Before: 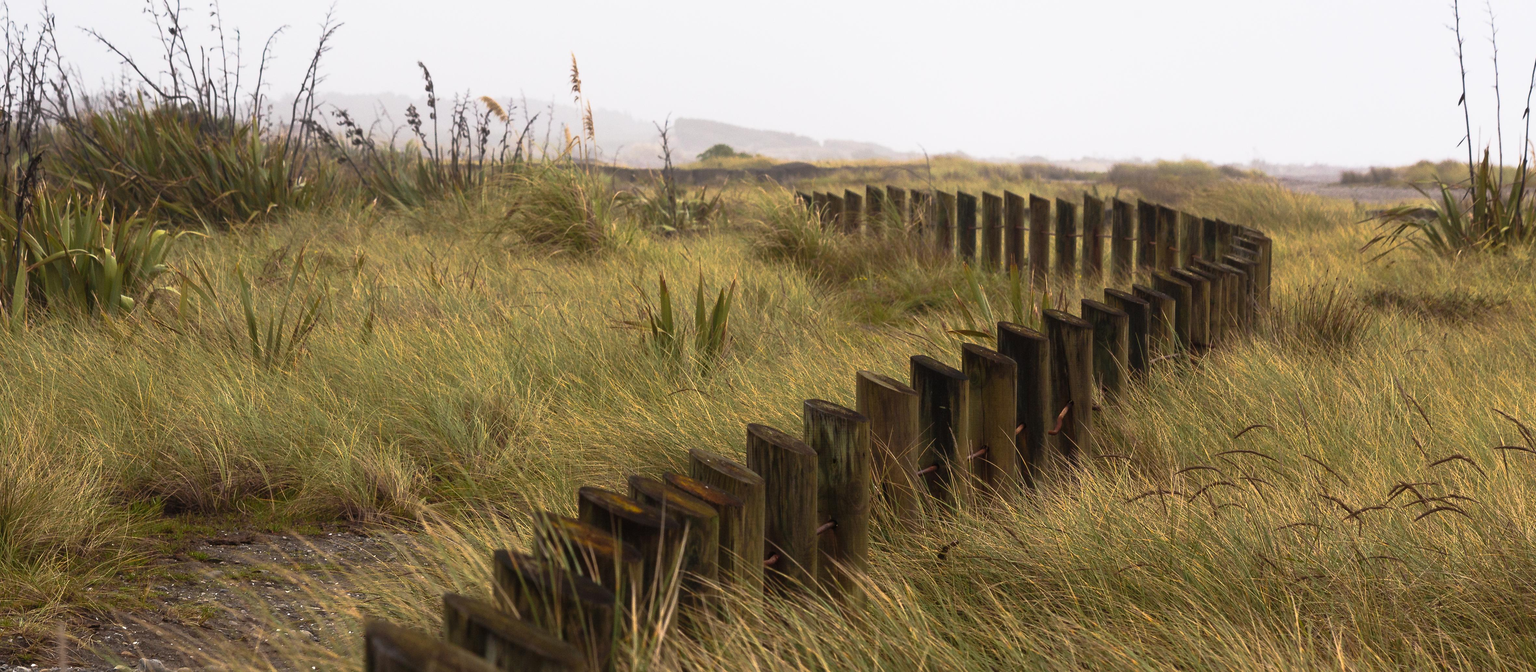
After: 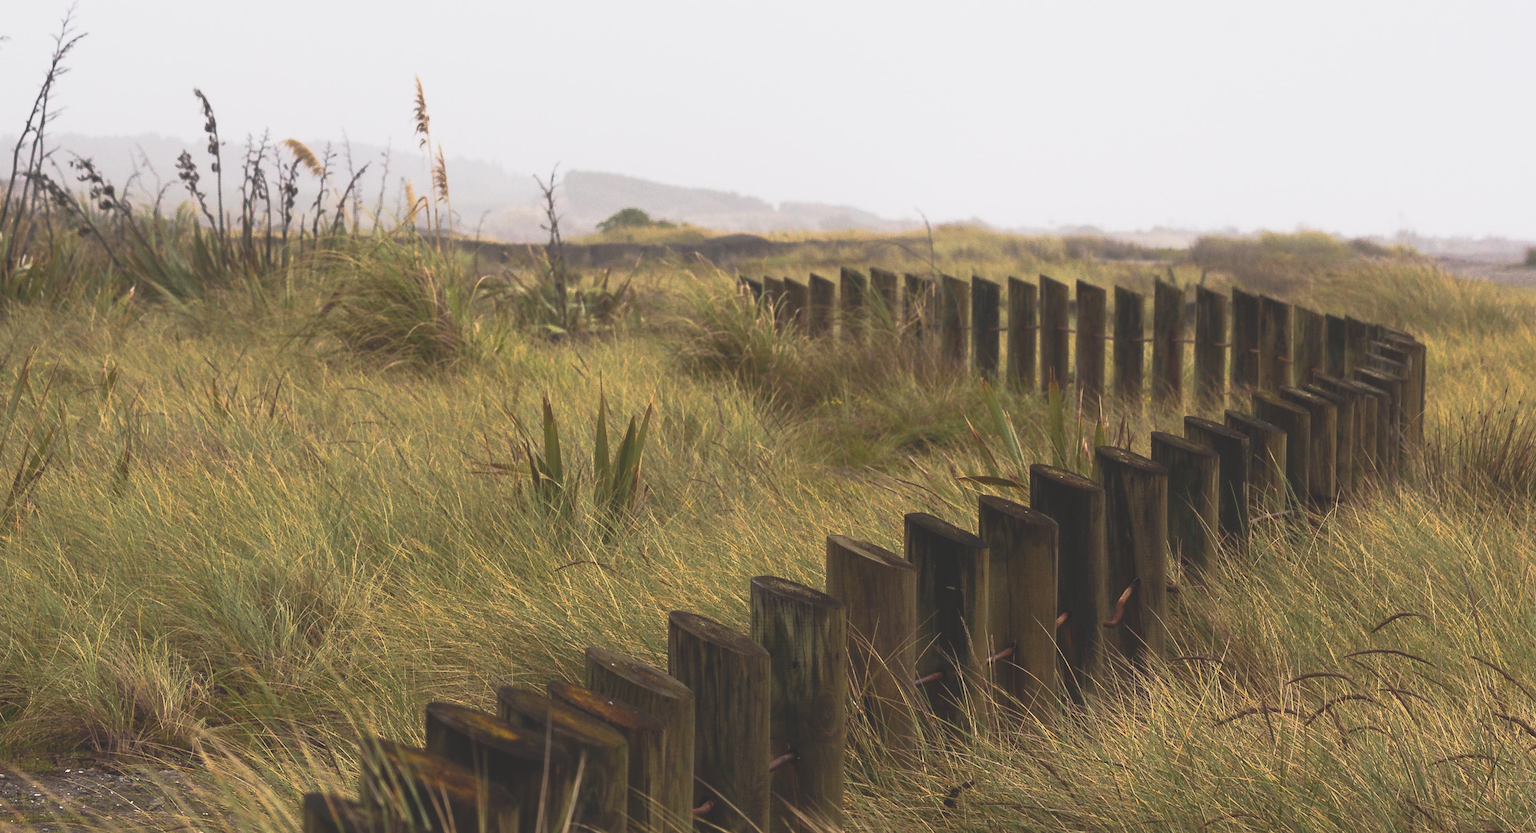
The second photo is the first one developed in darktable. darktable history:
crop: left 18.479%, right 12.2%, bottom 13.971%
exposure: black level correction -0.025, exposure -0.117 EV, compensate highlight preservation false
